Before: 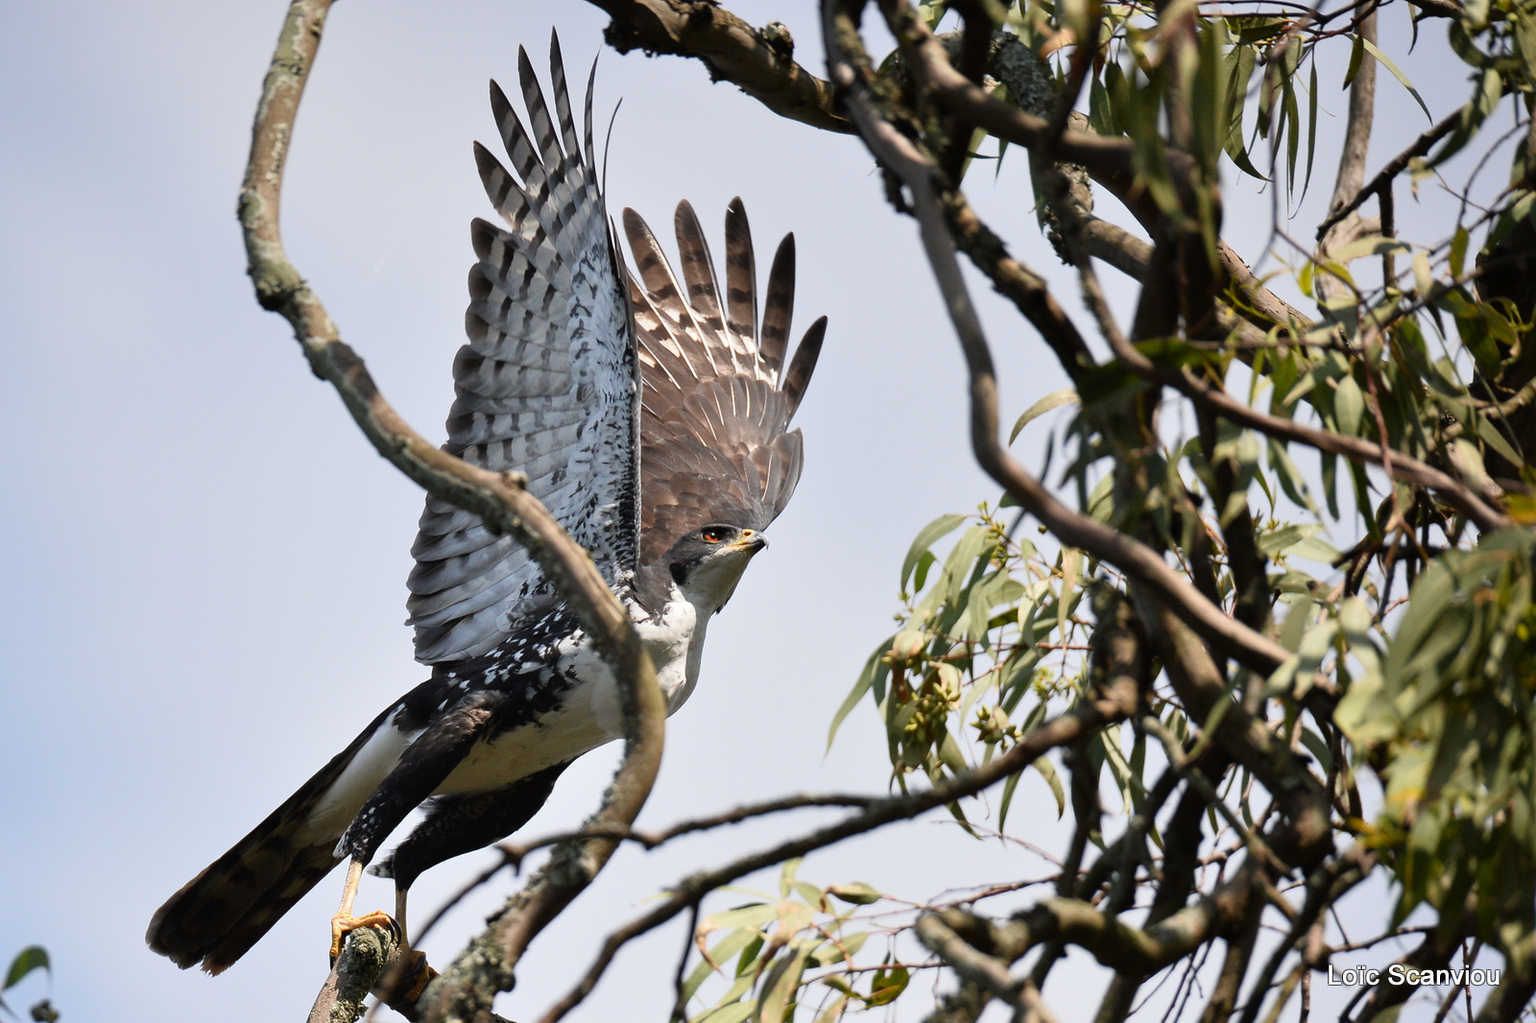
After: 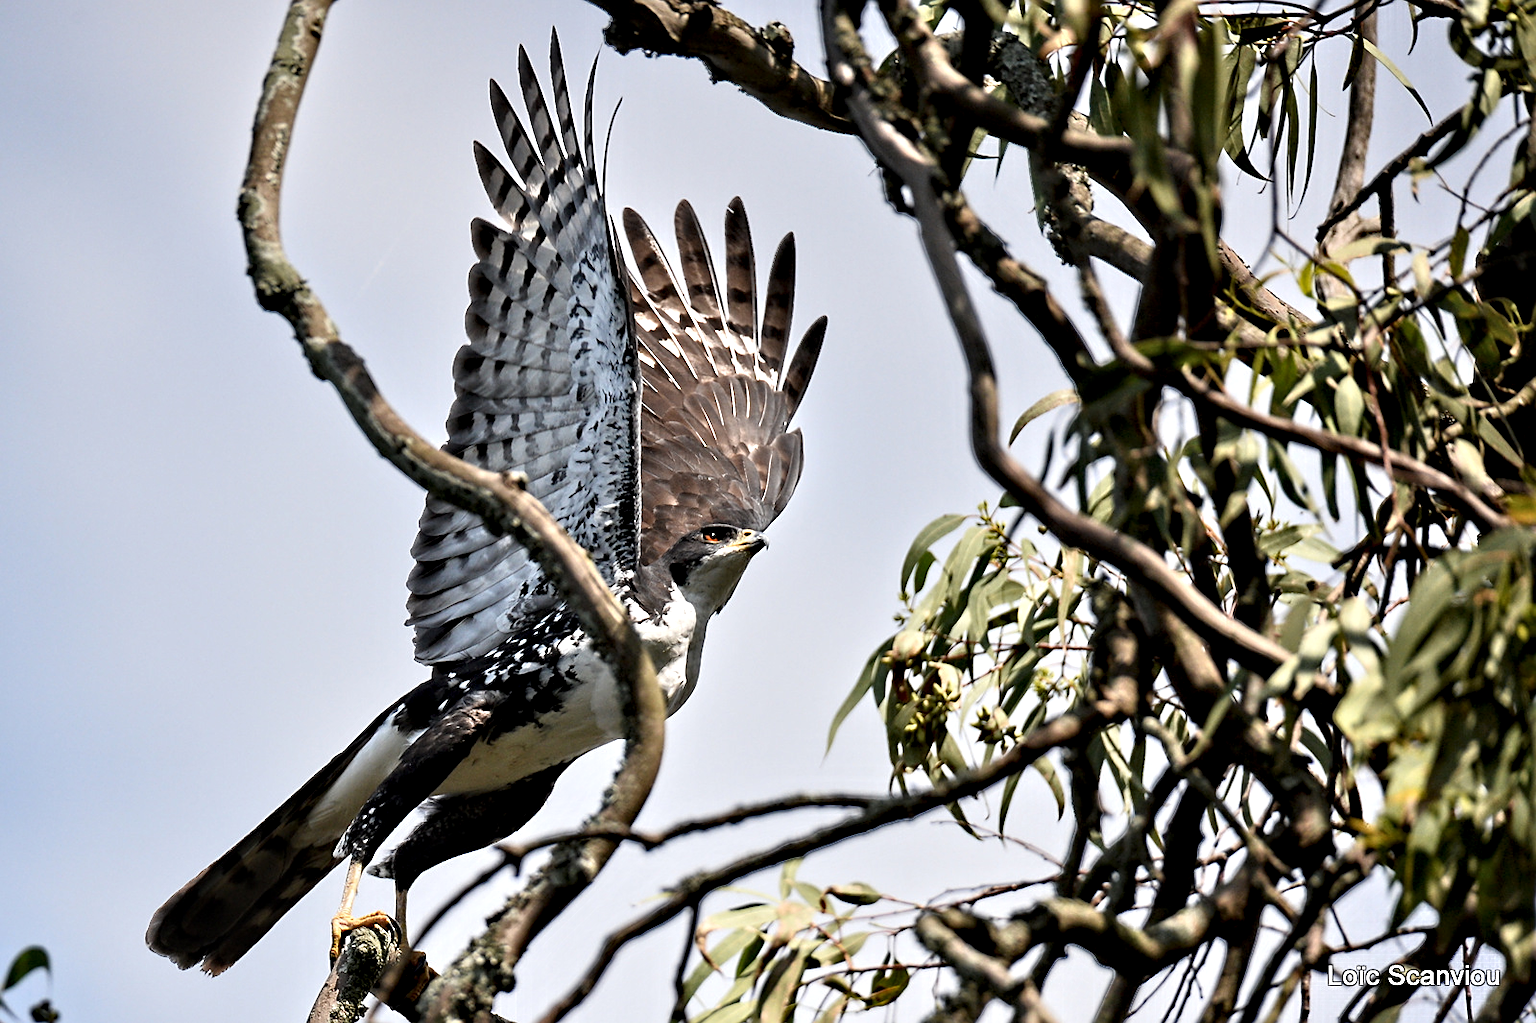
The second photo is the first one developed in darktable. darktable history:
contrast equalizer: y [[0.511, 0.558, 0.631, 0.632, 0.559, 0.512], [0.5 ×6], [0.5 ×6], [0 ×6], [0 ×6]]
sharpen: on, module defaults
